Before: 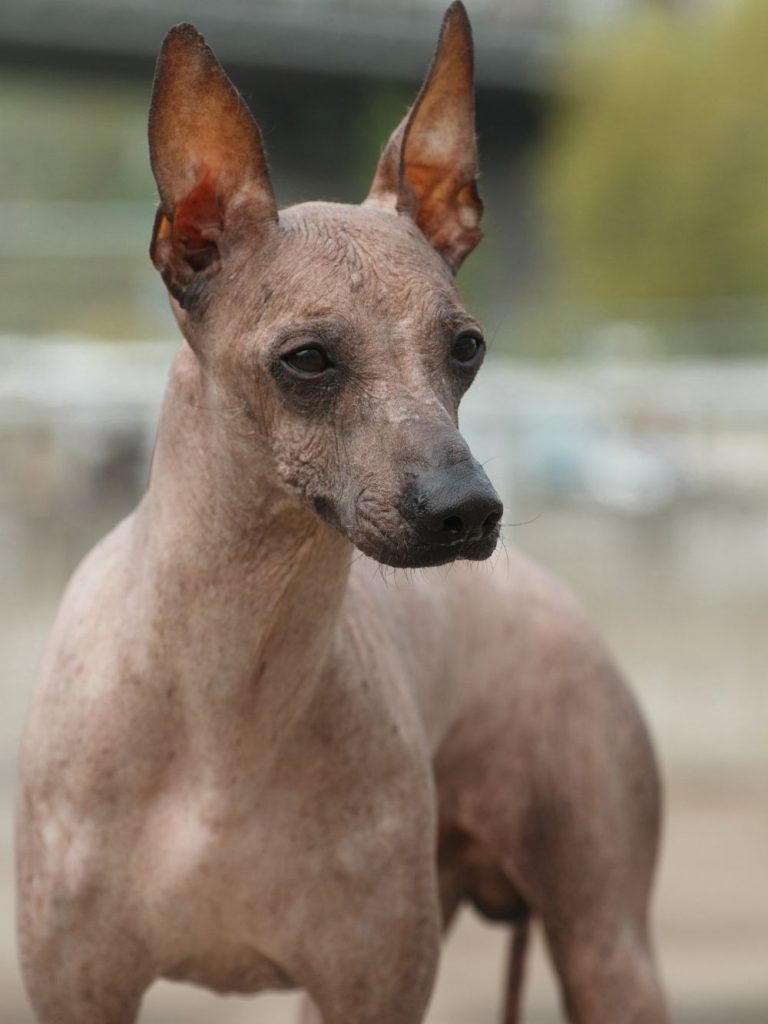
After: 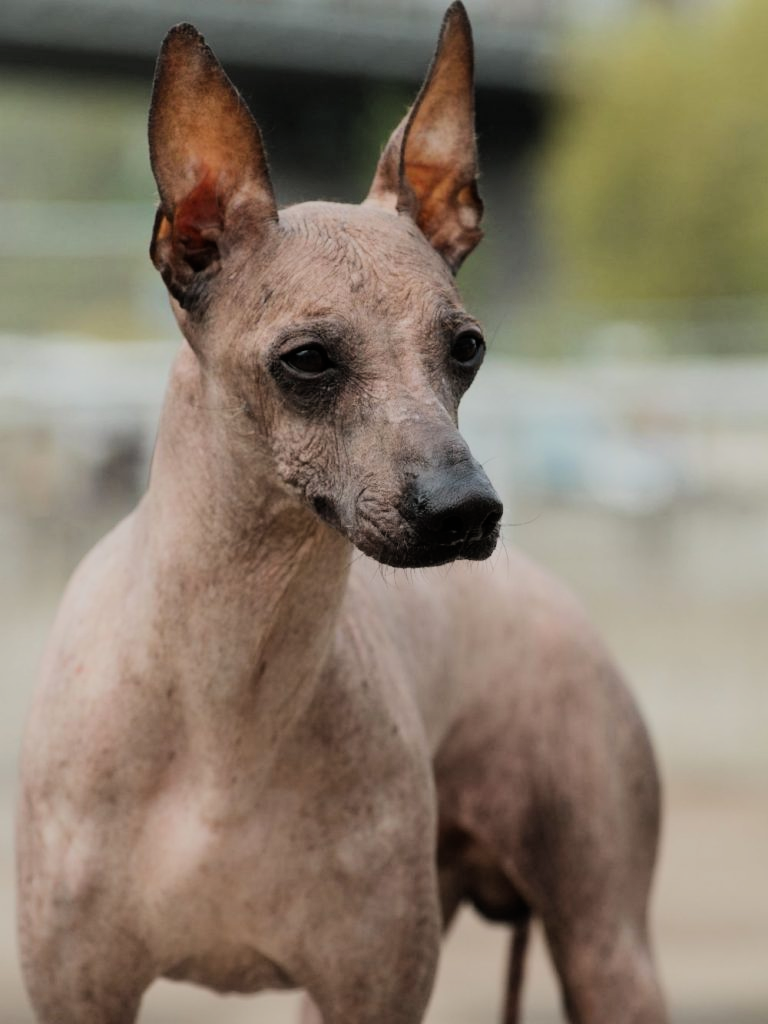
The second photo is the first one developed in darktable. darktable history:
tone equalizer: -8 EV -0.417 EV, -7 EV -0.389 EV, -6 EV -0.333 EV, -5 EV -0.222 EV, -3 EV 0.222 EV, -2 EV 0.333 EV, -1 EV 0.389 EV, +0 EV 0.417 EV, edges refinement/feathering 500, mask exposure compensation -1.57 EV, preserve details no
filmic rgb: black relative exposure -7.15 EV, white relative exposure 5.36 EV, hardness 3.02, color science v6 (2022)
